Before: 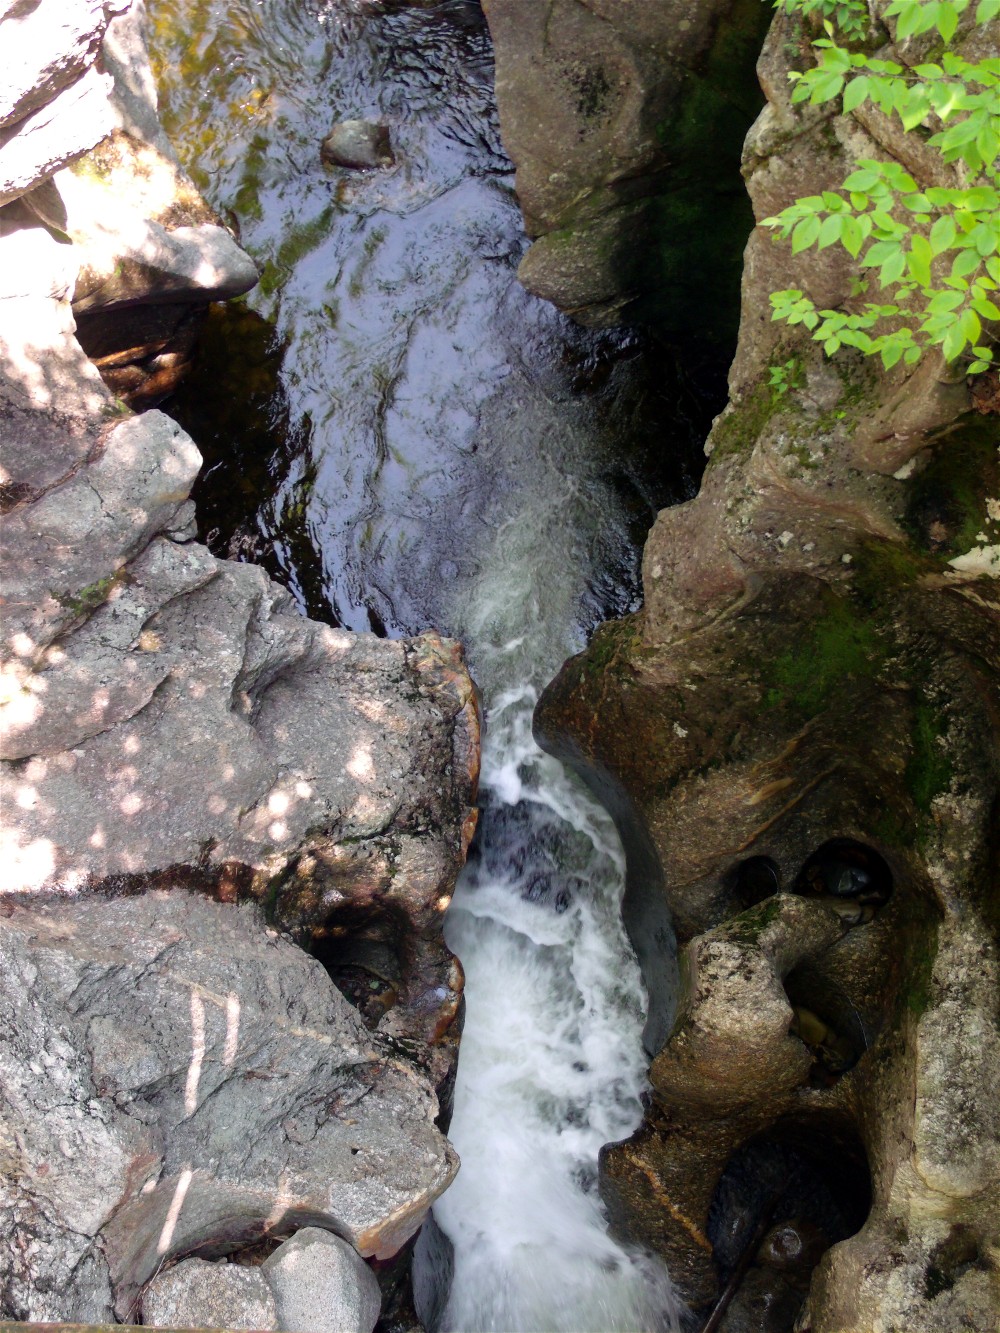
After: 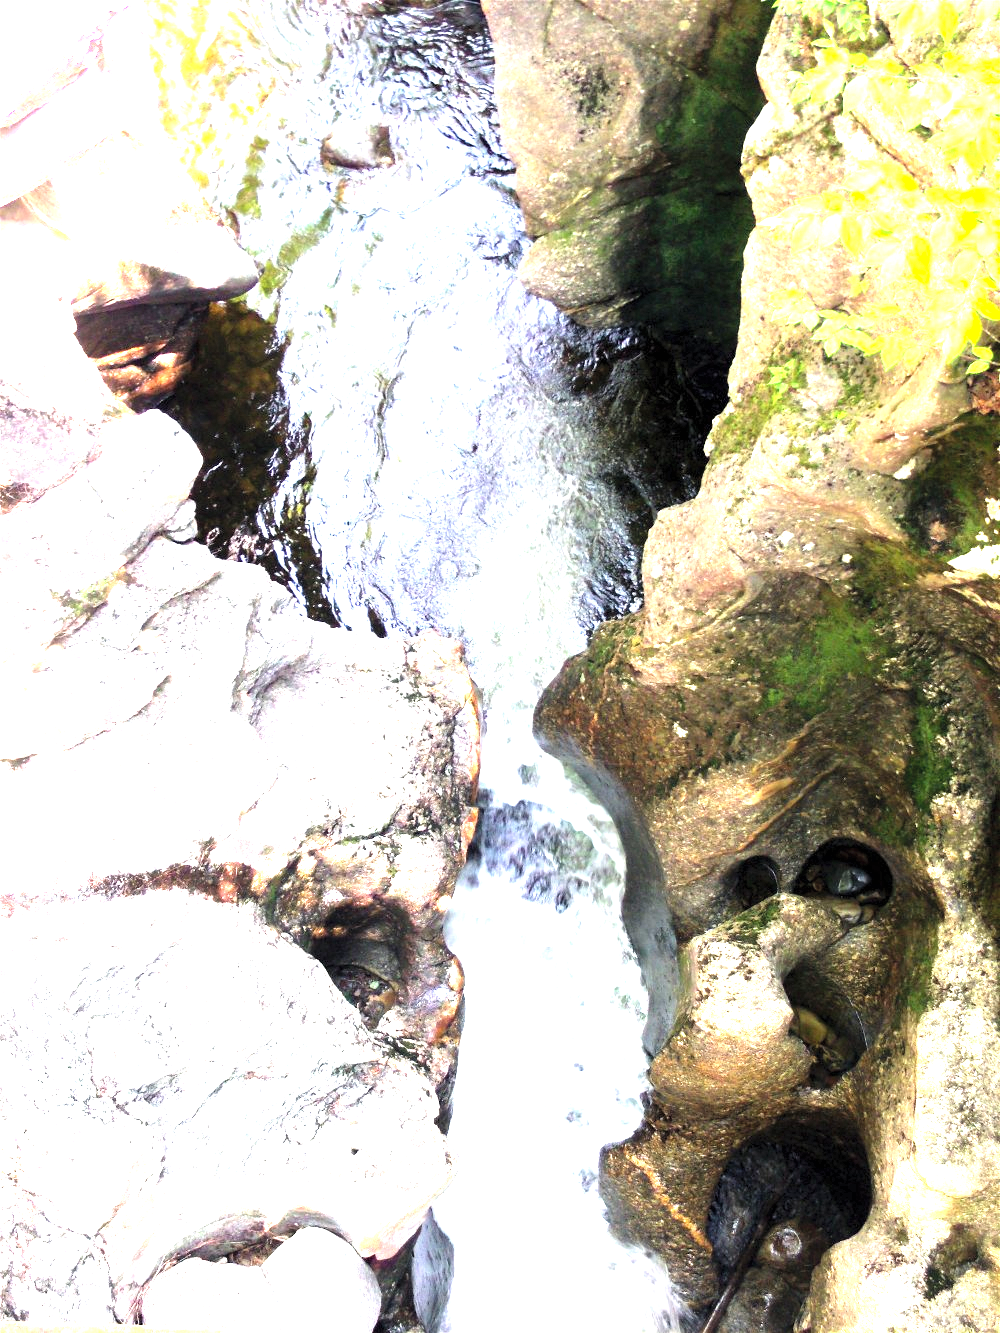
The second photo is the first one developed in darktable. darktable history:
contrast brightness saturation: brightness 0.13
exposure: black level correction 0, exposure 1.2 EV, compensate exposure bias true, compensate highlight preservation false
levels: levels [0.012, 0.367, 0.697]
shadows and highlights: shadows 30.86, highlights 0, soften with gaussian
